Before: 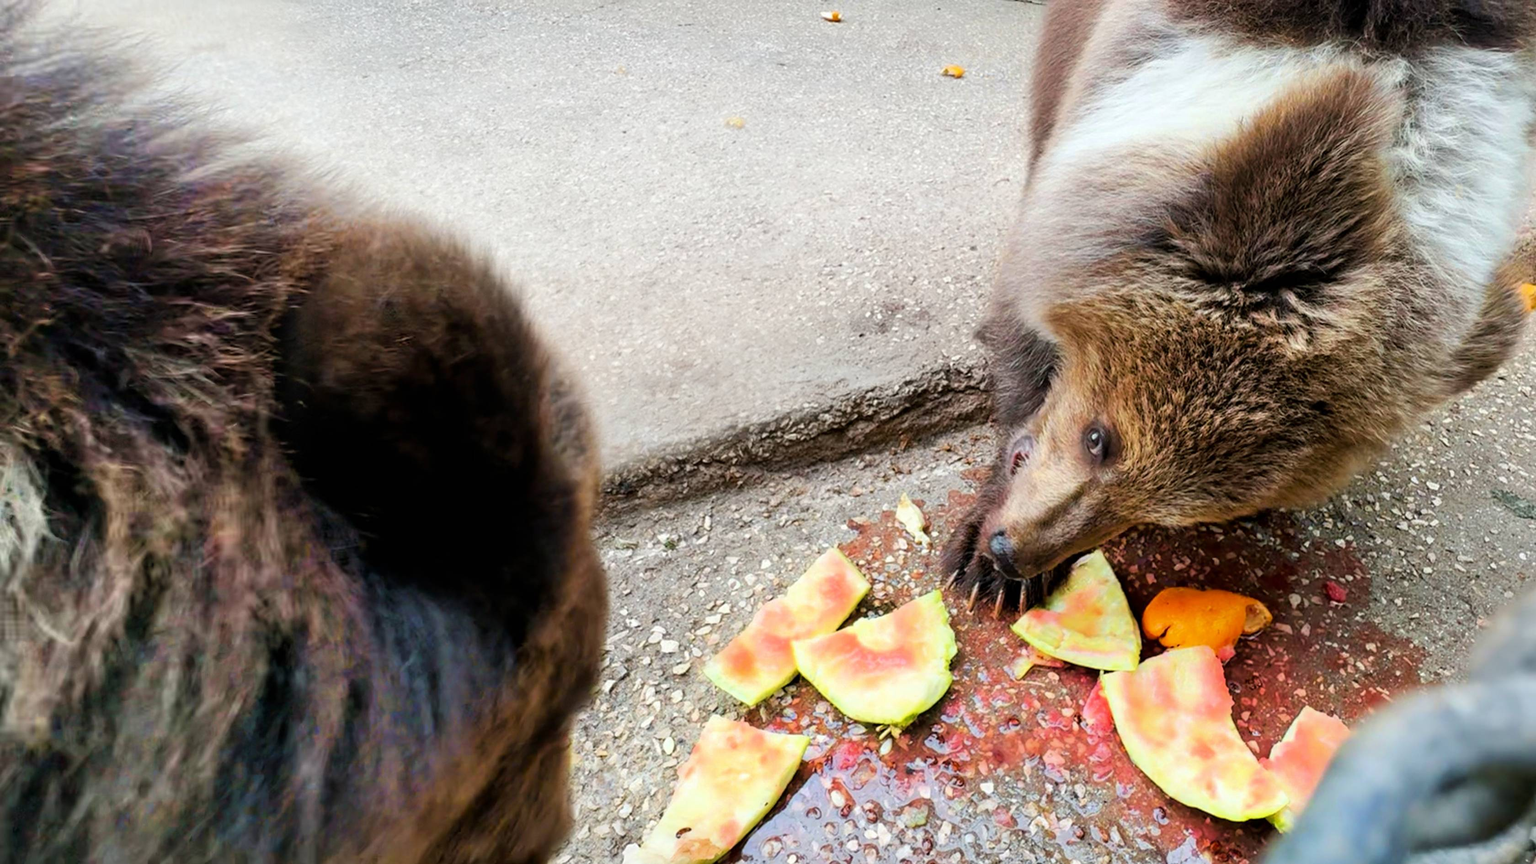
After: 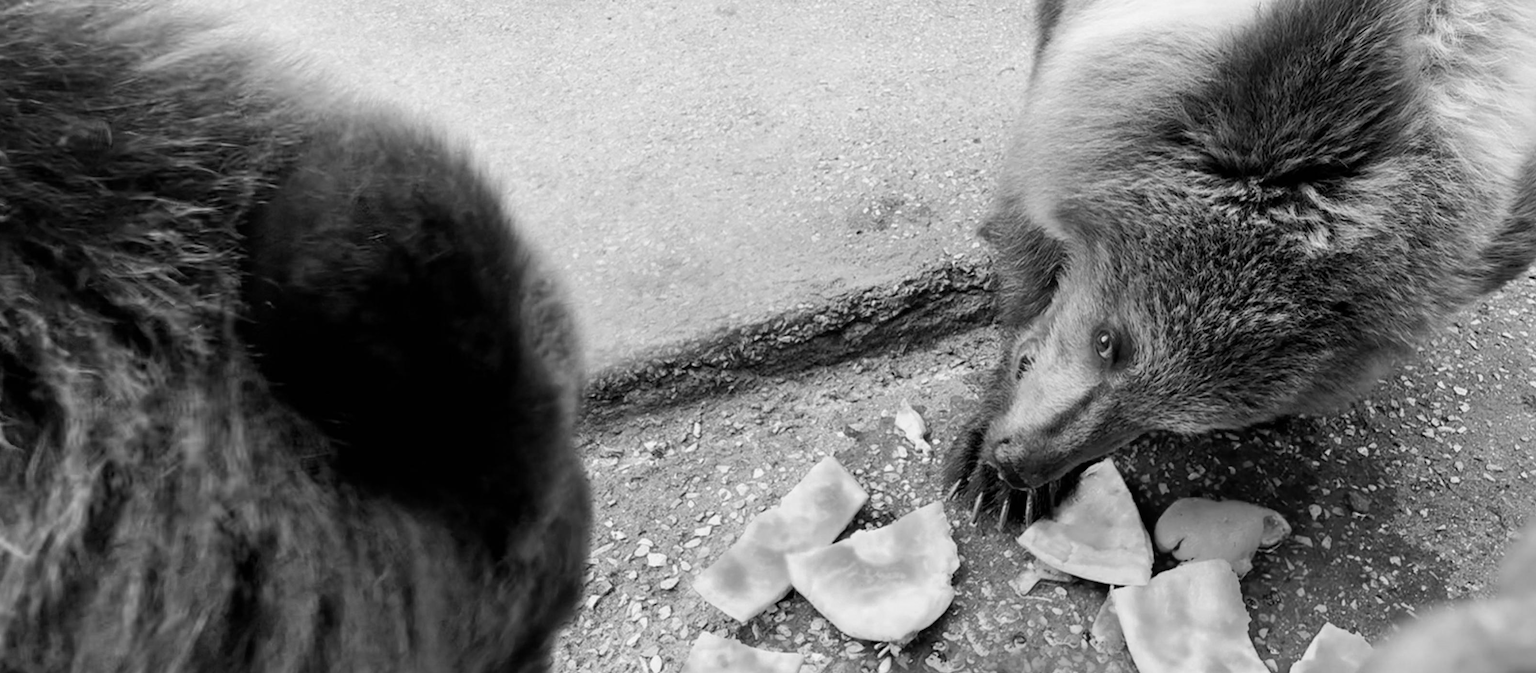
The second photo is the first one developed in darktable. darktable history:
crop and rotate: left 2.991%, top 13.302%, right 1.981%, bottom 12.636%
color calibration: output gray [0.21, 0.42, 0.37, 0], gray › normalize channels true, illuminant same as pipeline (D50), adaptation XYZ, x 0.346, y 0.359, gamut compression 0
color balance rgb: linear chroma grading › global chroma -0.67%, saturation formula JzAzBz (2021)
